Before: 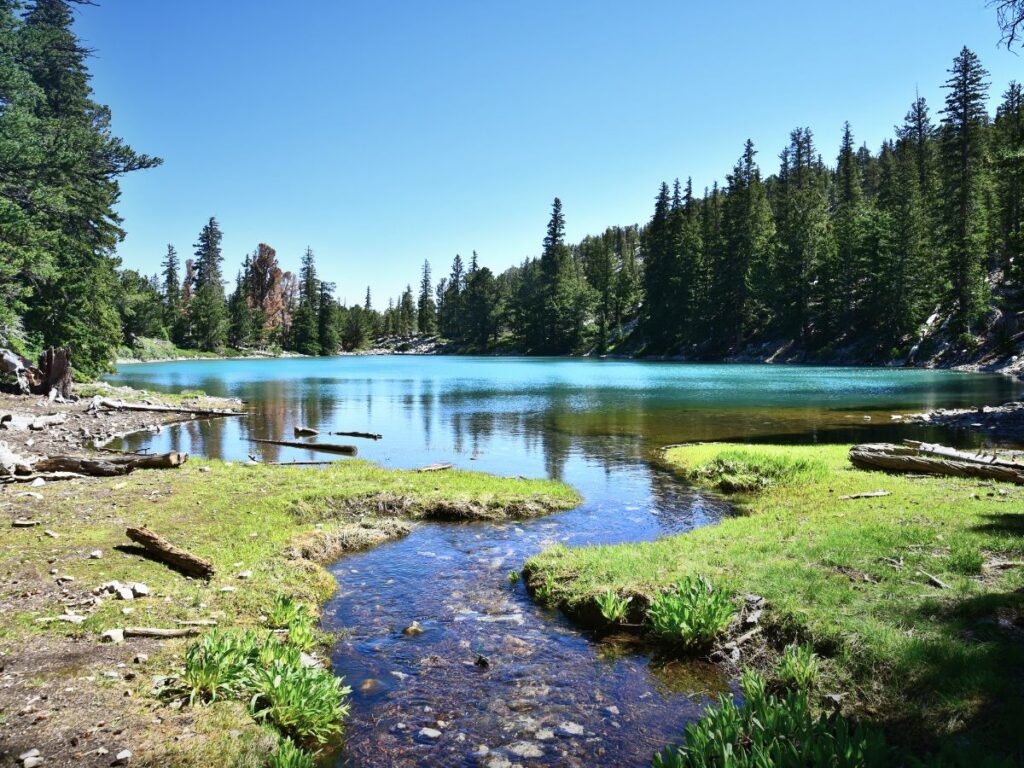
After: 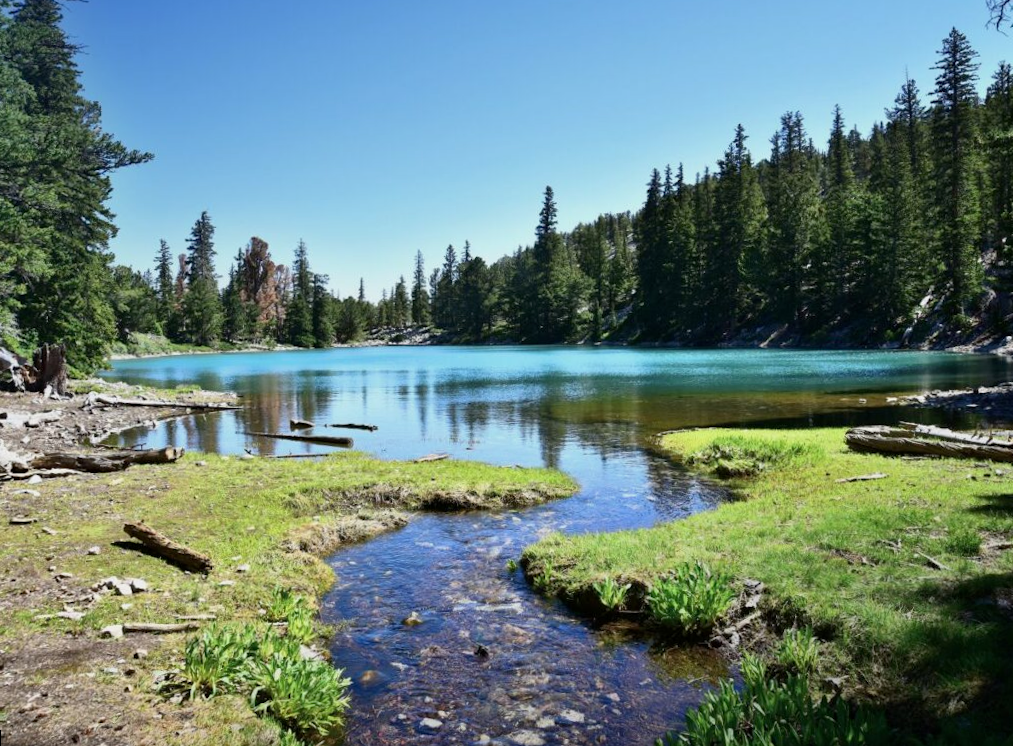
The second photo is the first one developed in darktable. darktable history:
rotate and perspective: rotation -1°, crop left 0.011, crop right 0.989, crop top 0.025, crop bottom 0.975
exposure: black level correction 0.001, exposure -0.2 EV, compensate highlight preservation false
